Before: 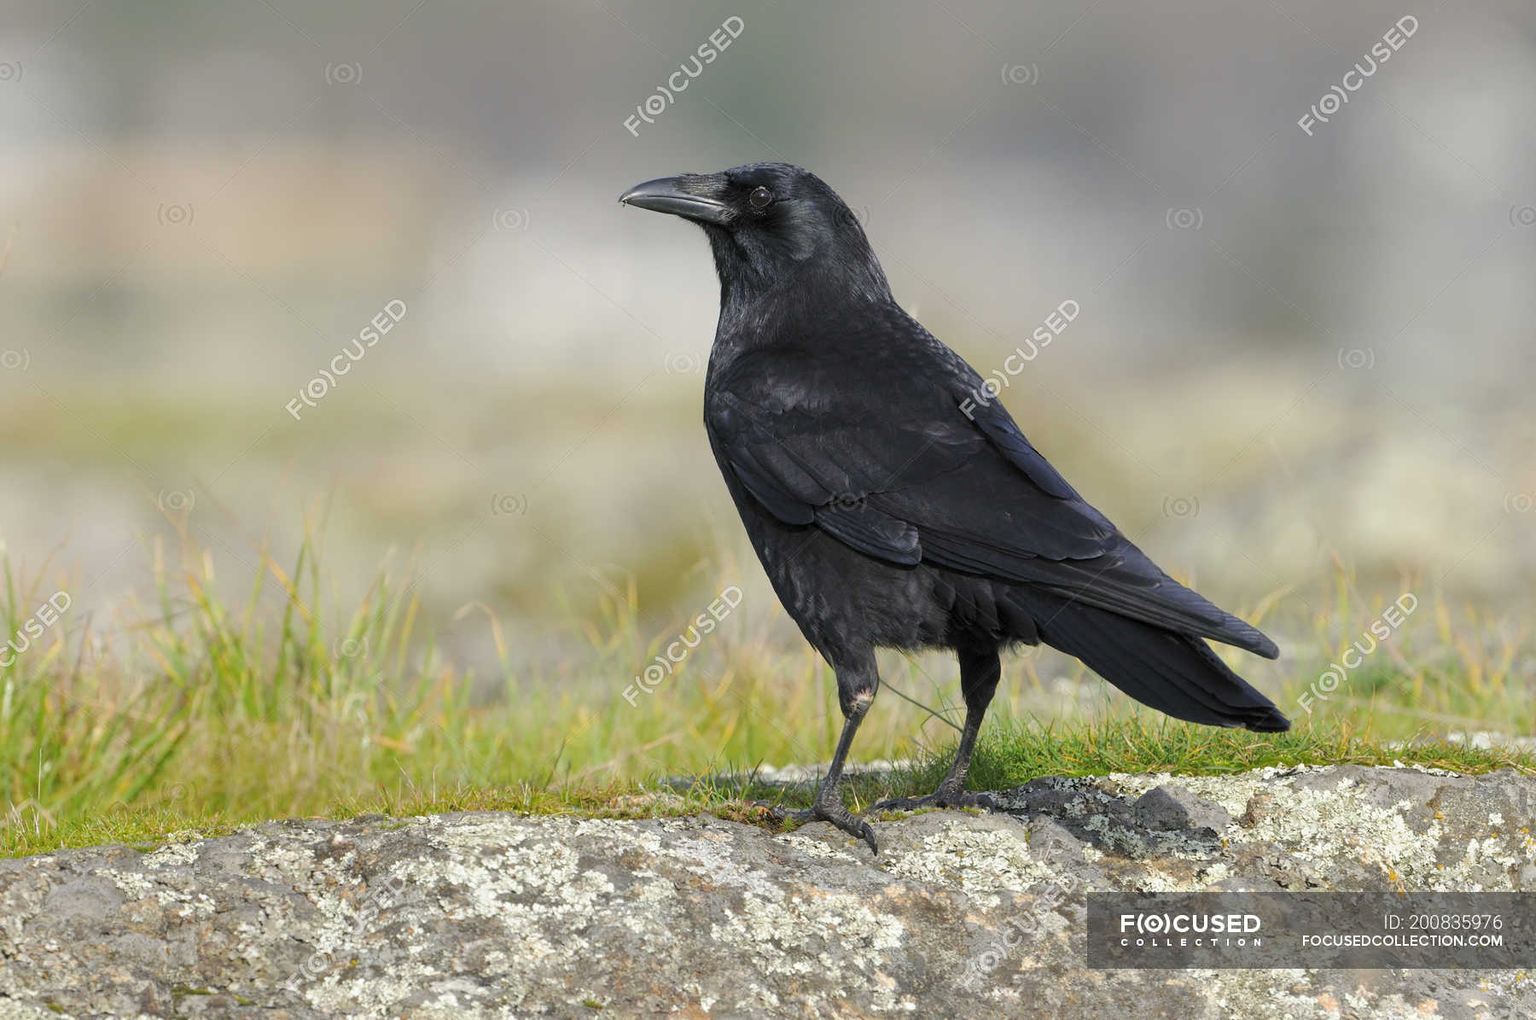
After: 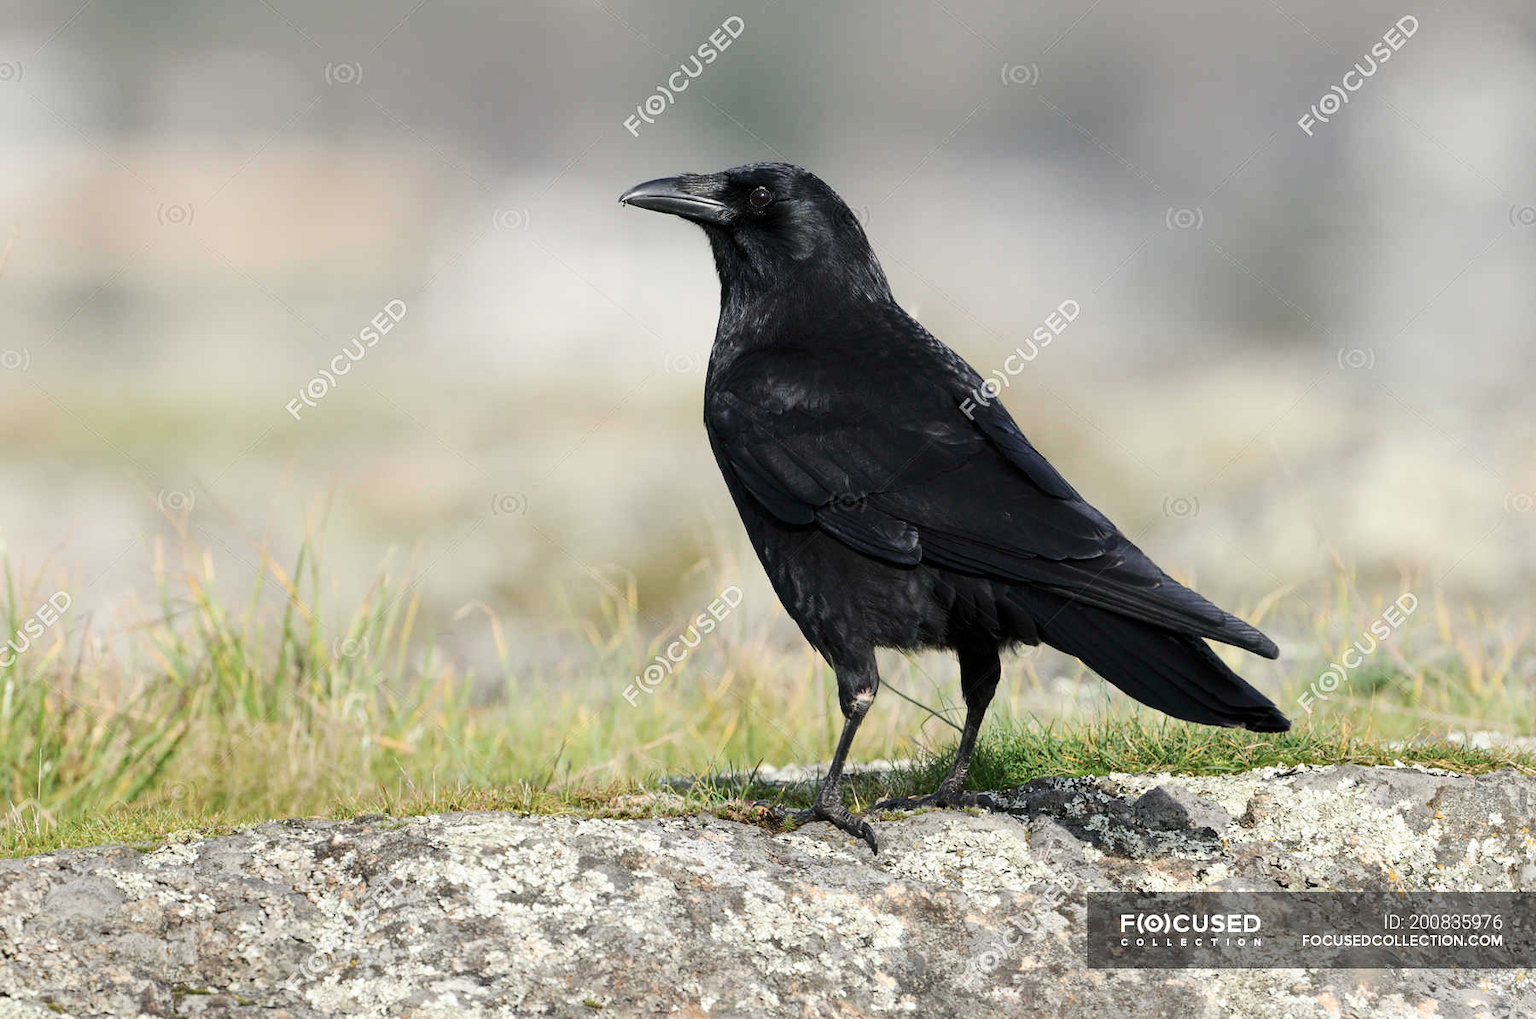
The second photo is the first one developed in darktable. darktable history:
contrast brightness saturation: contrast 0.247, saturation -0.309
